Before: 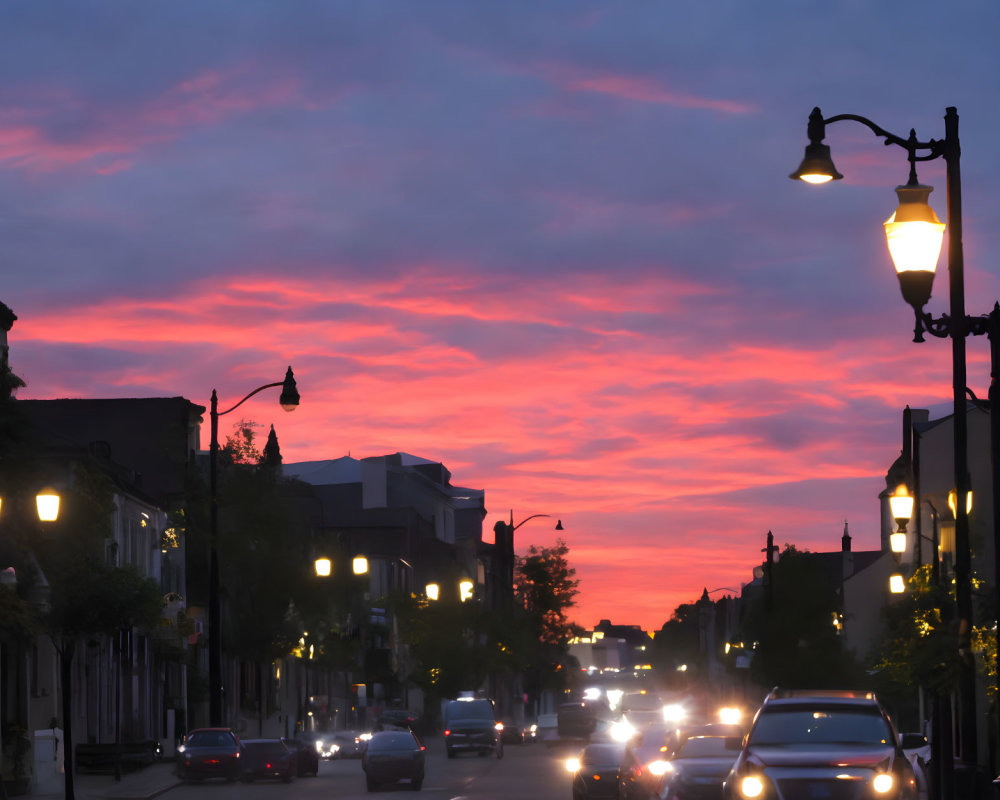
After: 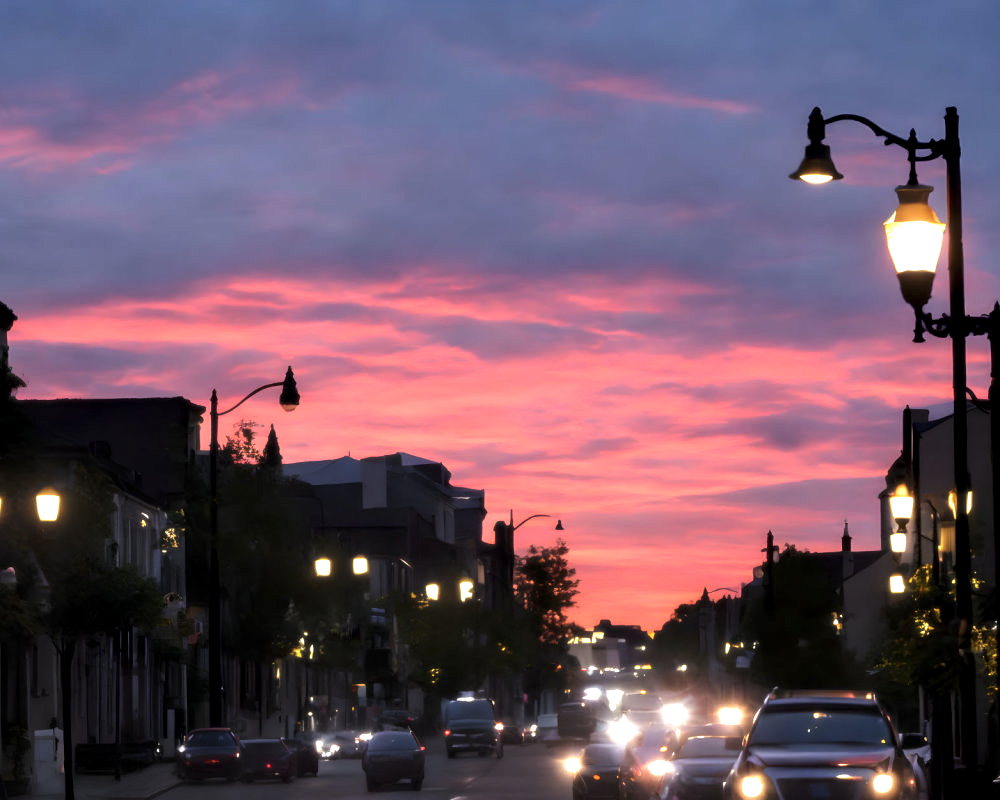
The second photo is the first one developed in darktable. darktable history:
soften: size 10%, saturation 50%, brightness 0.2 EV, mix 10%
tone equalizer: -8 EV -0.417 EV, -7 EV -0.389 EV, -6 EV -0.333 EV, -5 EV -0.222 EV, -3 EV 0.222 EV, -2 EV 0.333 EV, -1 EV 0.389 EV, +0 EV 0.417 EV, edges refinement/feathering 500, mask exposure compensation -1.57 EV, preserve details no
sharpen: amount 0.2
local contrast: highlights 25%, shadows 75%, midtone range 0.75
